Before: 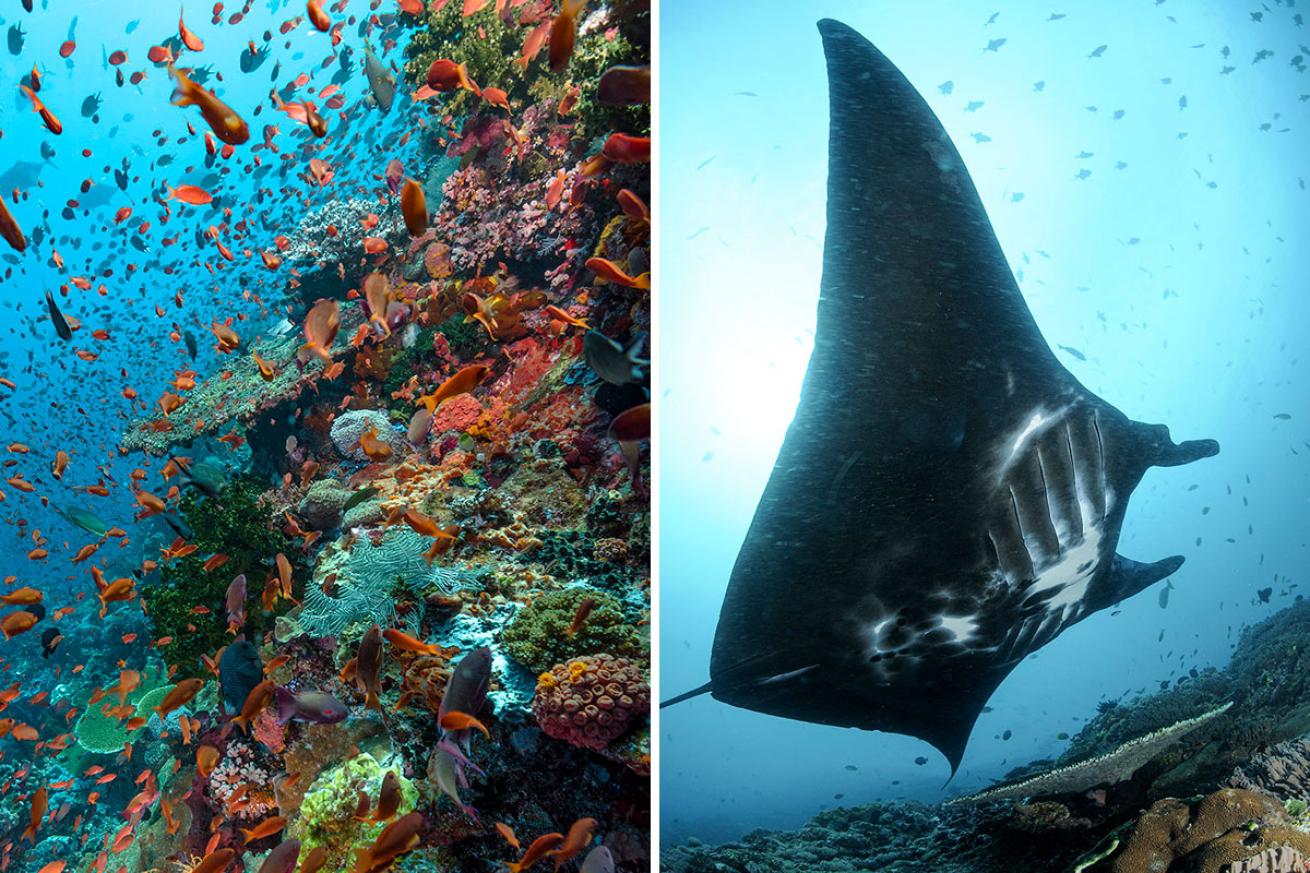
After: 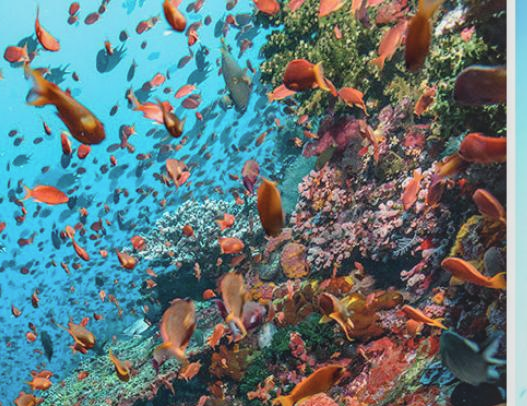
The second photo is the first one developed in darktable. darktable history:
contrast brightness saturation: contrast -0.156, brightness 0.044, saturation -0.116
local contrast: on, module defaults
crop and rotate: left 11.042%, top 0.083%, right 48.655%, bottom 53.368%
tone equalizer: edges refinement/feathering 500, mask exposure compensation -1.57 EV, preserve details no
